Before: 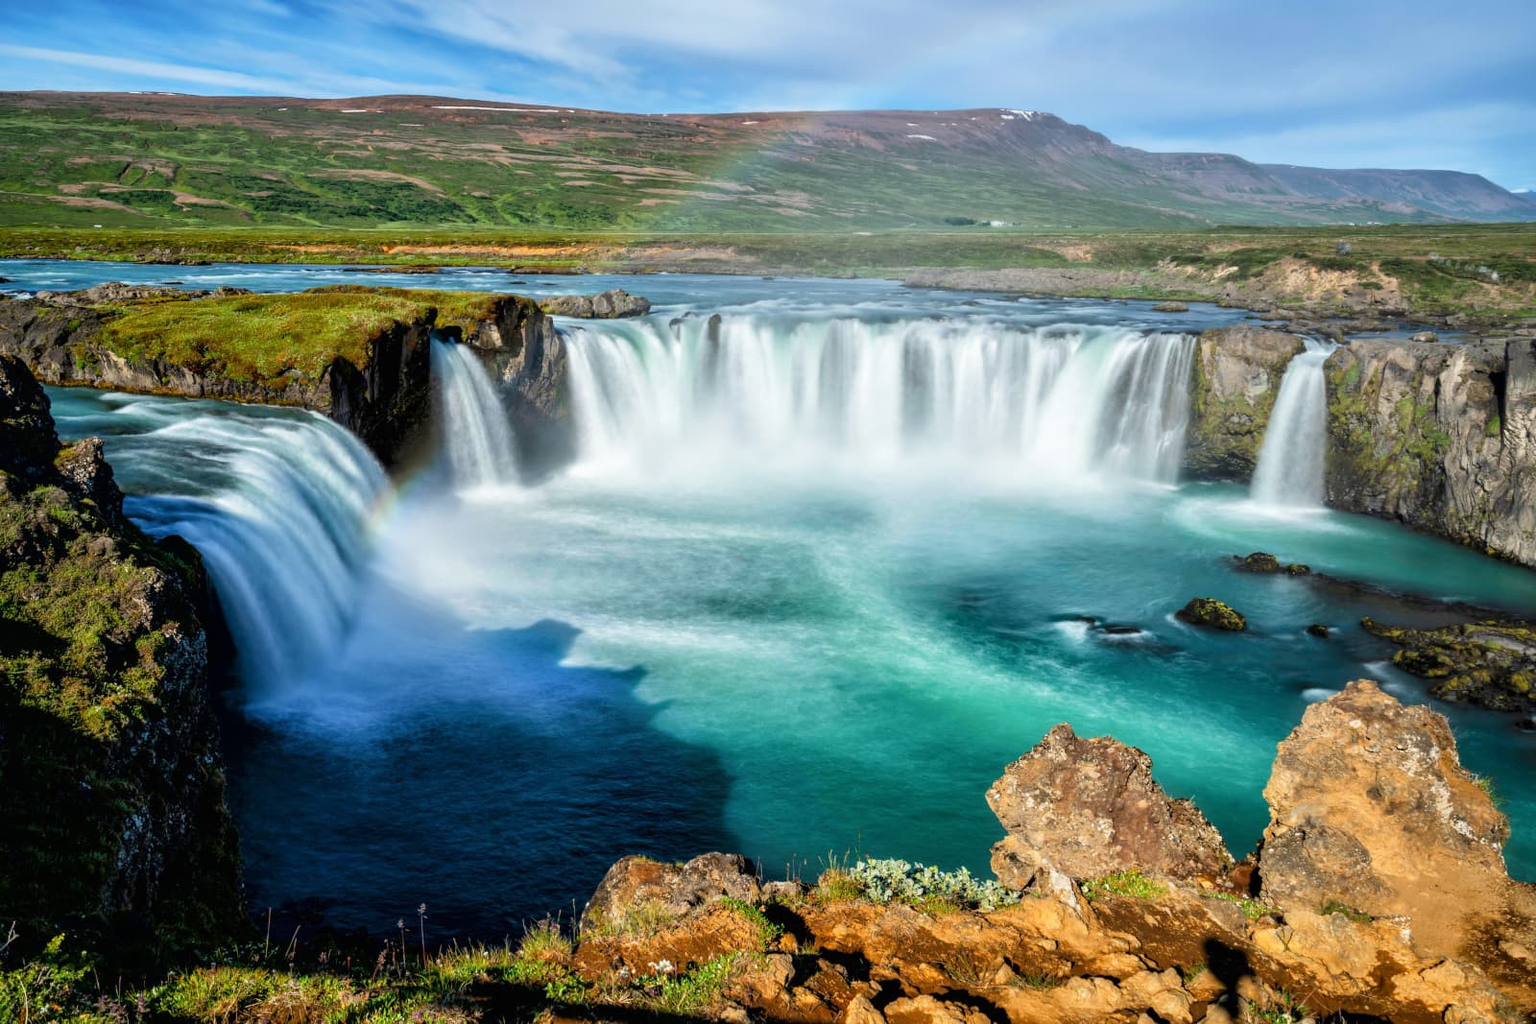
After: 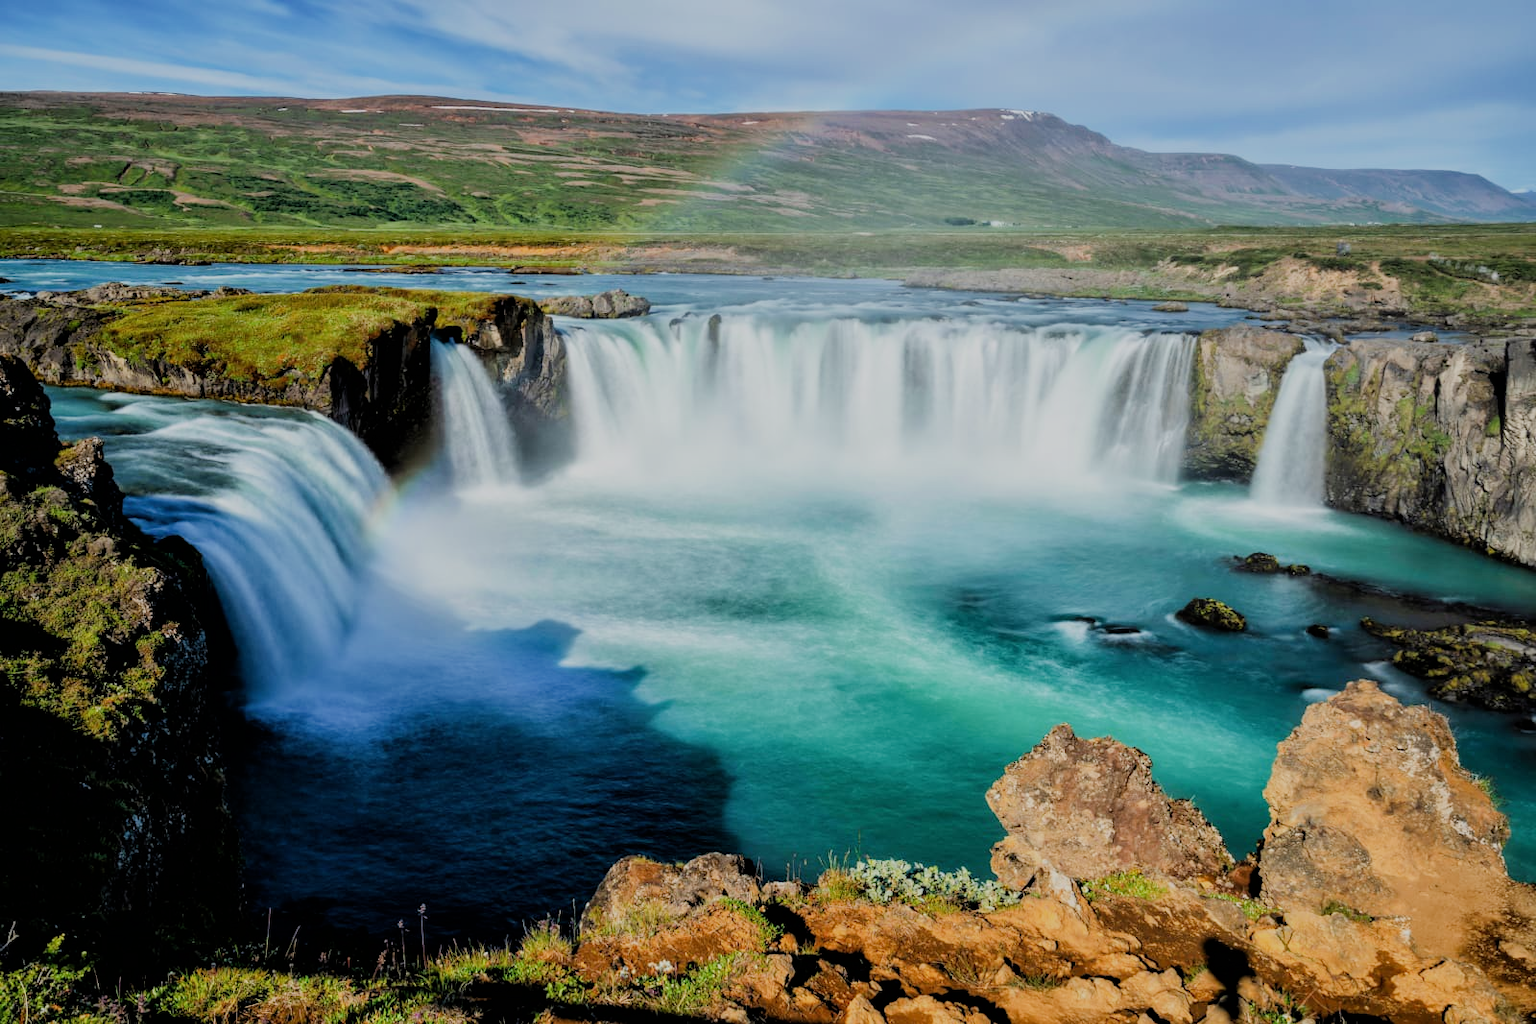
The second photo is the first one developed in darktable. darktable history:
levels: levels [0, 0.499, 1]
filmic rgb: black relative exposure -7.15 EV, white relative exposure 5.36 EV, hardness 3.02
